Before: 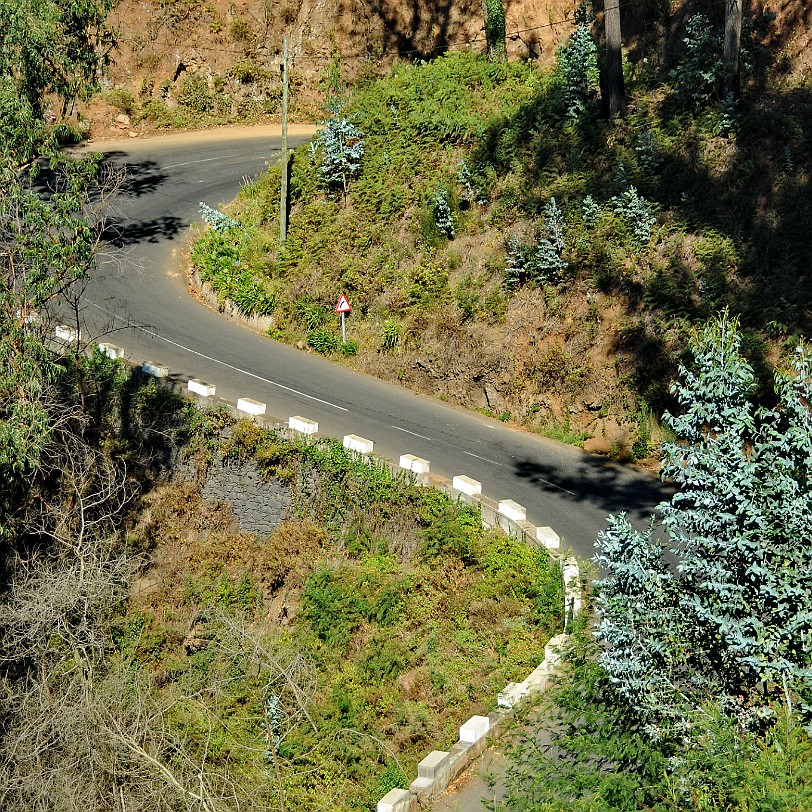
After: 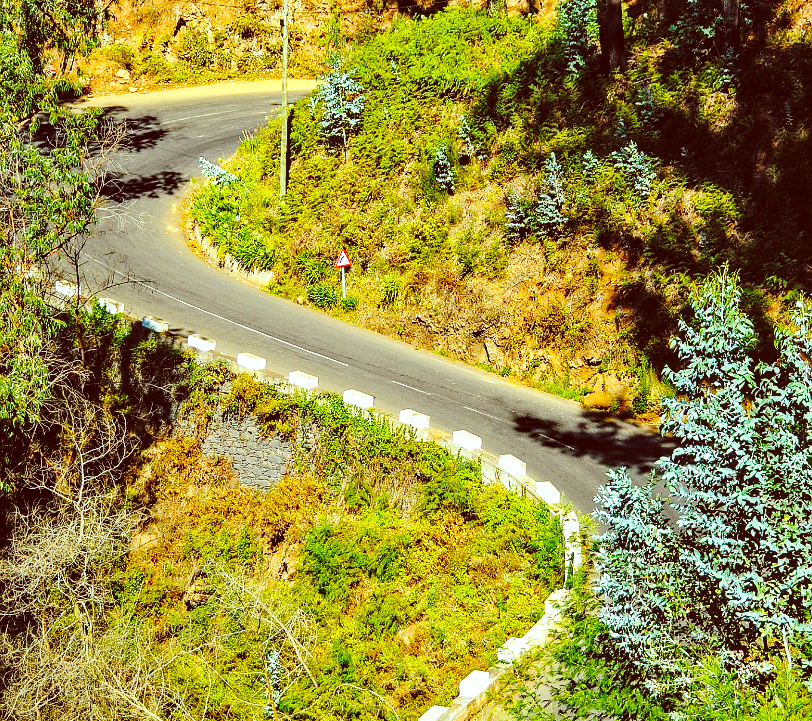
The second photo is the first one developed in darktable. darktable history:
exposure: compensate highlight preservation false
local contrast: detail 110%
crop and rotate: top 5.589%, bottom 5.562%
levels: levels [0, 0.474, 0.947]
base curve: curves: ch0 [(0, 0) (0.028, 0.03) (0.121, 0.232) (0.46, 0.748) (0.859, 0.968) (1, 1)], preserve colors none
color balance rgb: perceptual saturation grading › global saturation 29.592%, global vibrance 30.29%, contrast 9.763%
color correction: highlights a* -6.98, highlights b* -0.154, shadows a* 20.44, shadows b* 11
